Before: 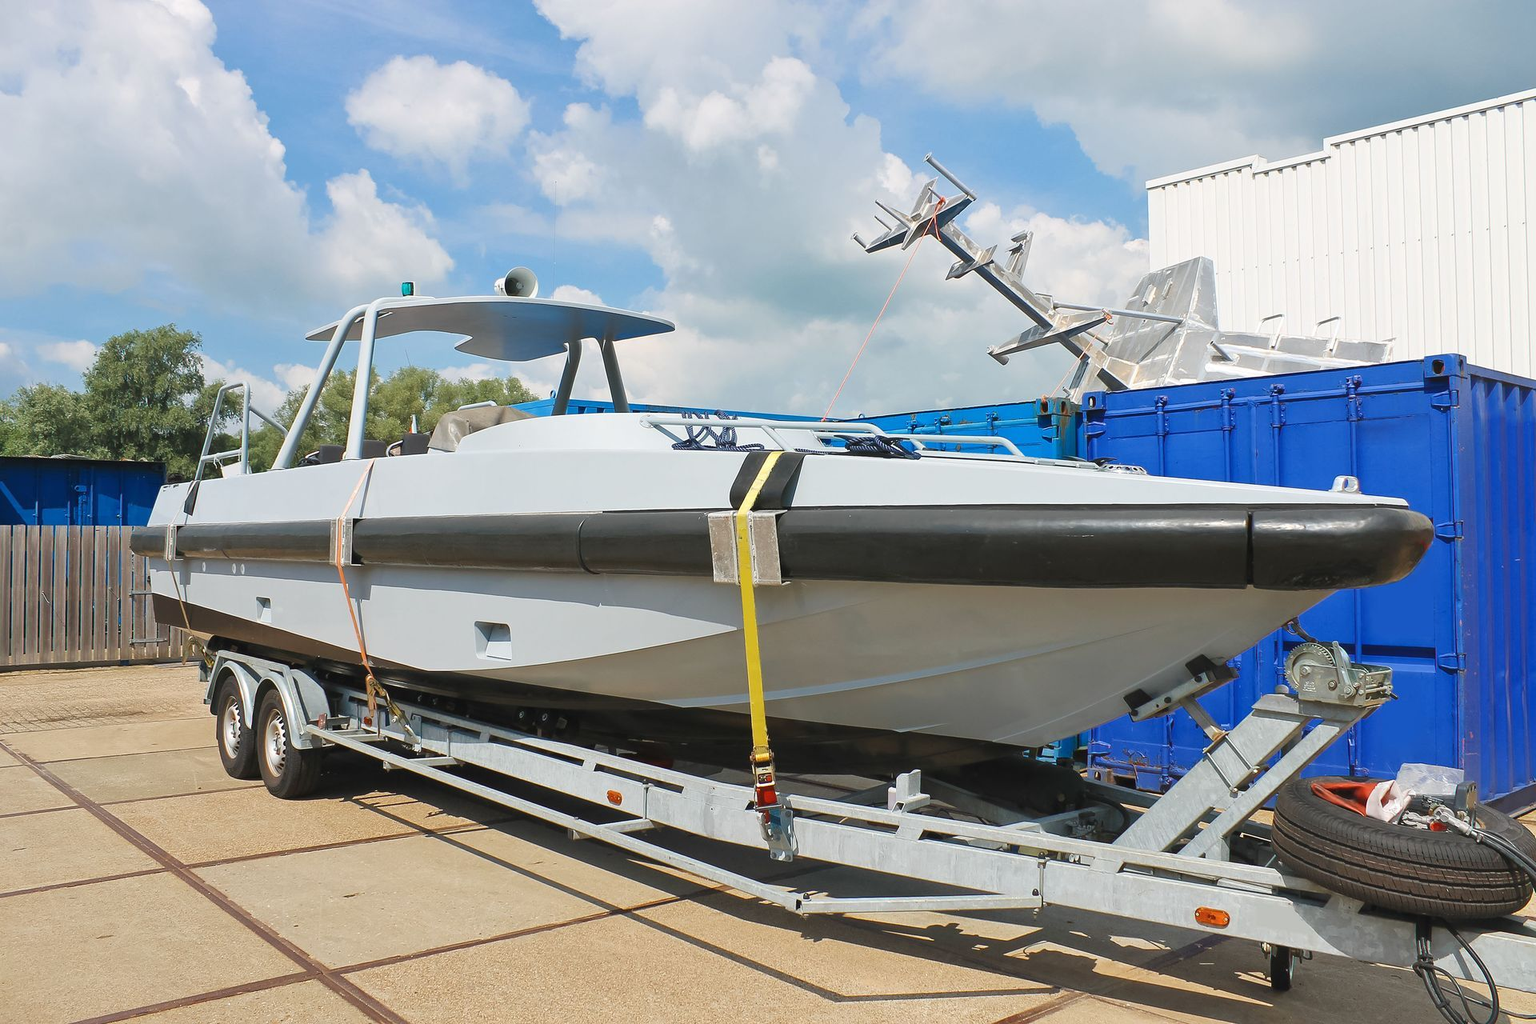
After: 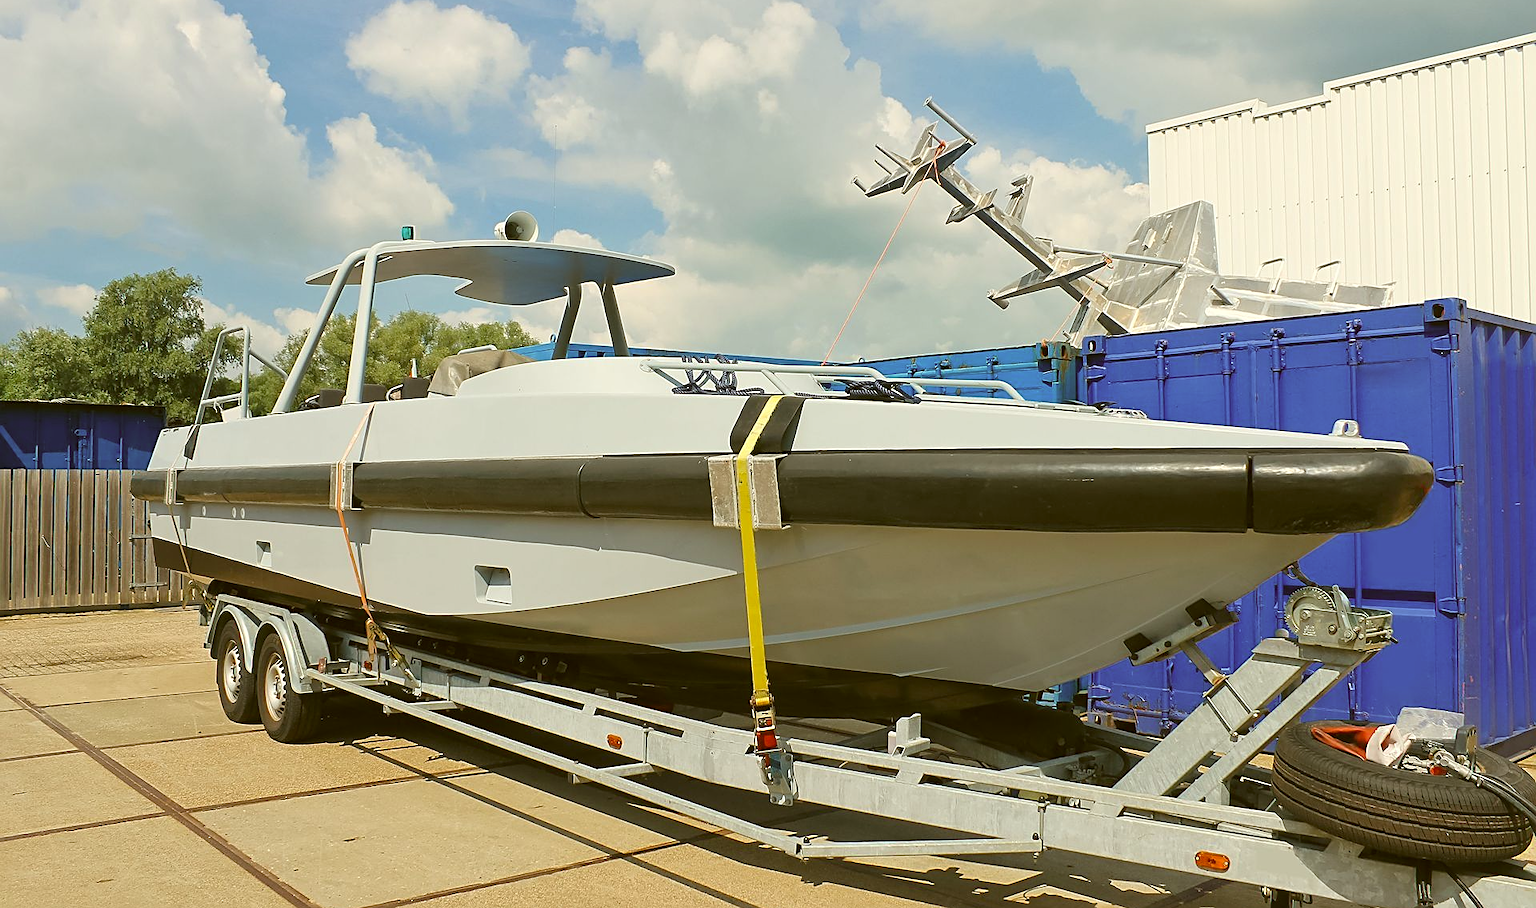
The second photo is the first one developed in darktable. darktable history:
color correction: highlights a* -1.32, highlights b* 10.2, shadows a* 0.898, shadows b* 18.98
sharpen: on, module defaults
crop and rotate: top 5.512%, bottom 5.716%
